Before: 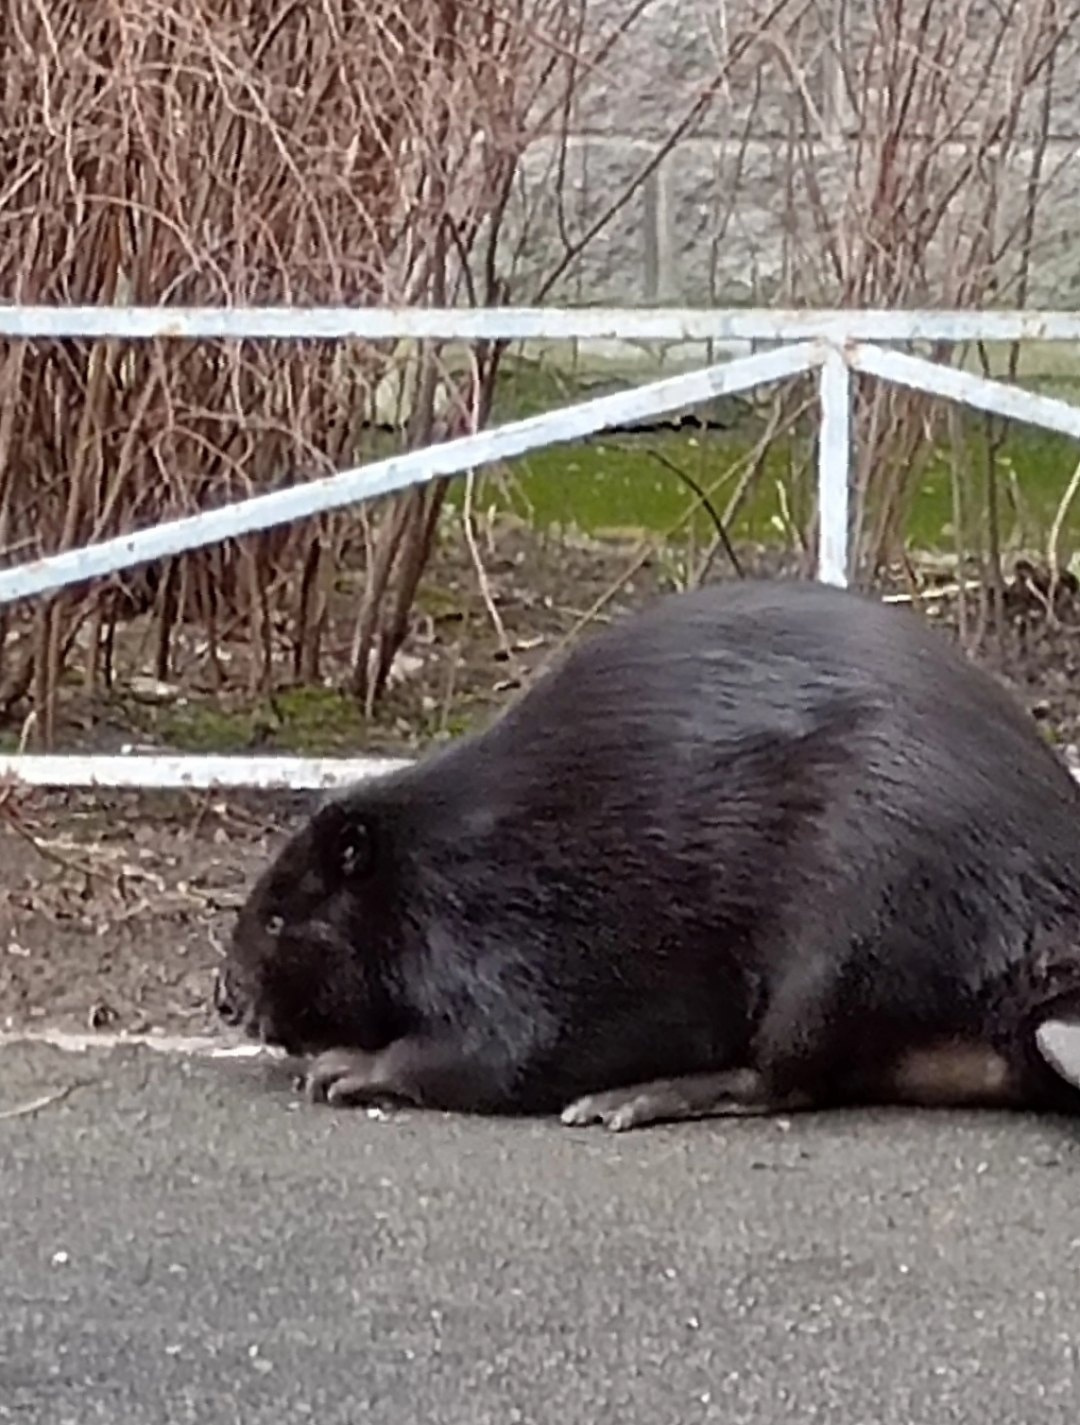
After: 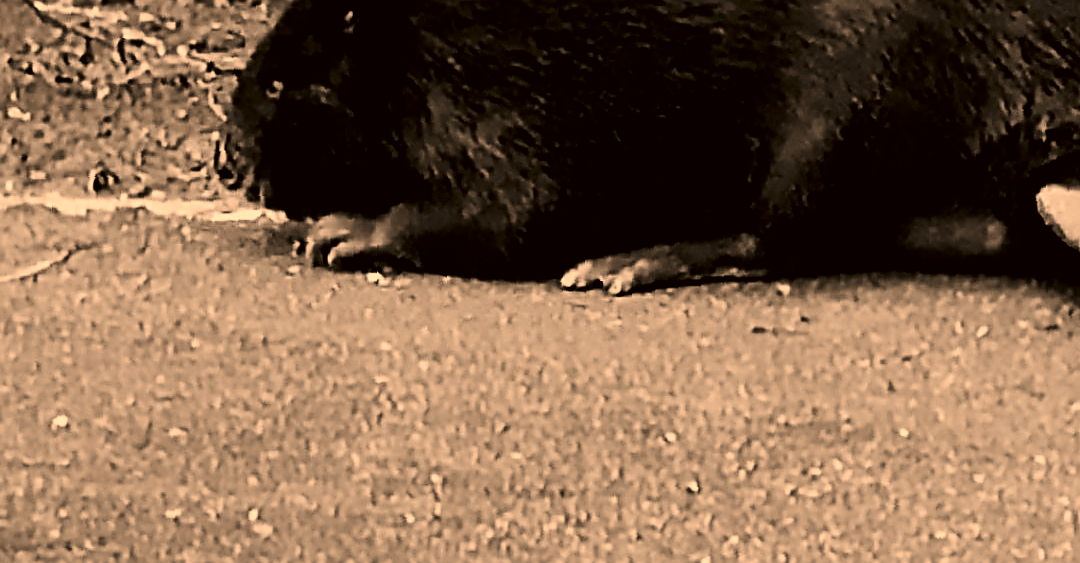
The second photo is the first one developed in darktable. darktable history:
color correction: highlights a* 18.68, highlights b* 34.87, shadows a* 1.86, shadows b* 6.19, saturation 1.01
filmic rgb: black relative exposure -5.06 EV, white relative exposure 3.2 EV, hardness 3.42, contrast 1.186, highlights saturation mix -48.56%, add noise in highlights 0.001, color science v3 (2019), use custom middle-gray values true, contrast in highlights soft
crop and rotate: top 58.715%, bottom 1.738%
levels: levels [0, 0.492, 0.984]
sharpen: radius 1.408, amount 1.24, threshold 0.608
contrast brightness saturation: contrast 0.25, saturation -0.321
